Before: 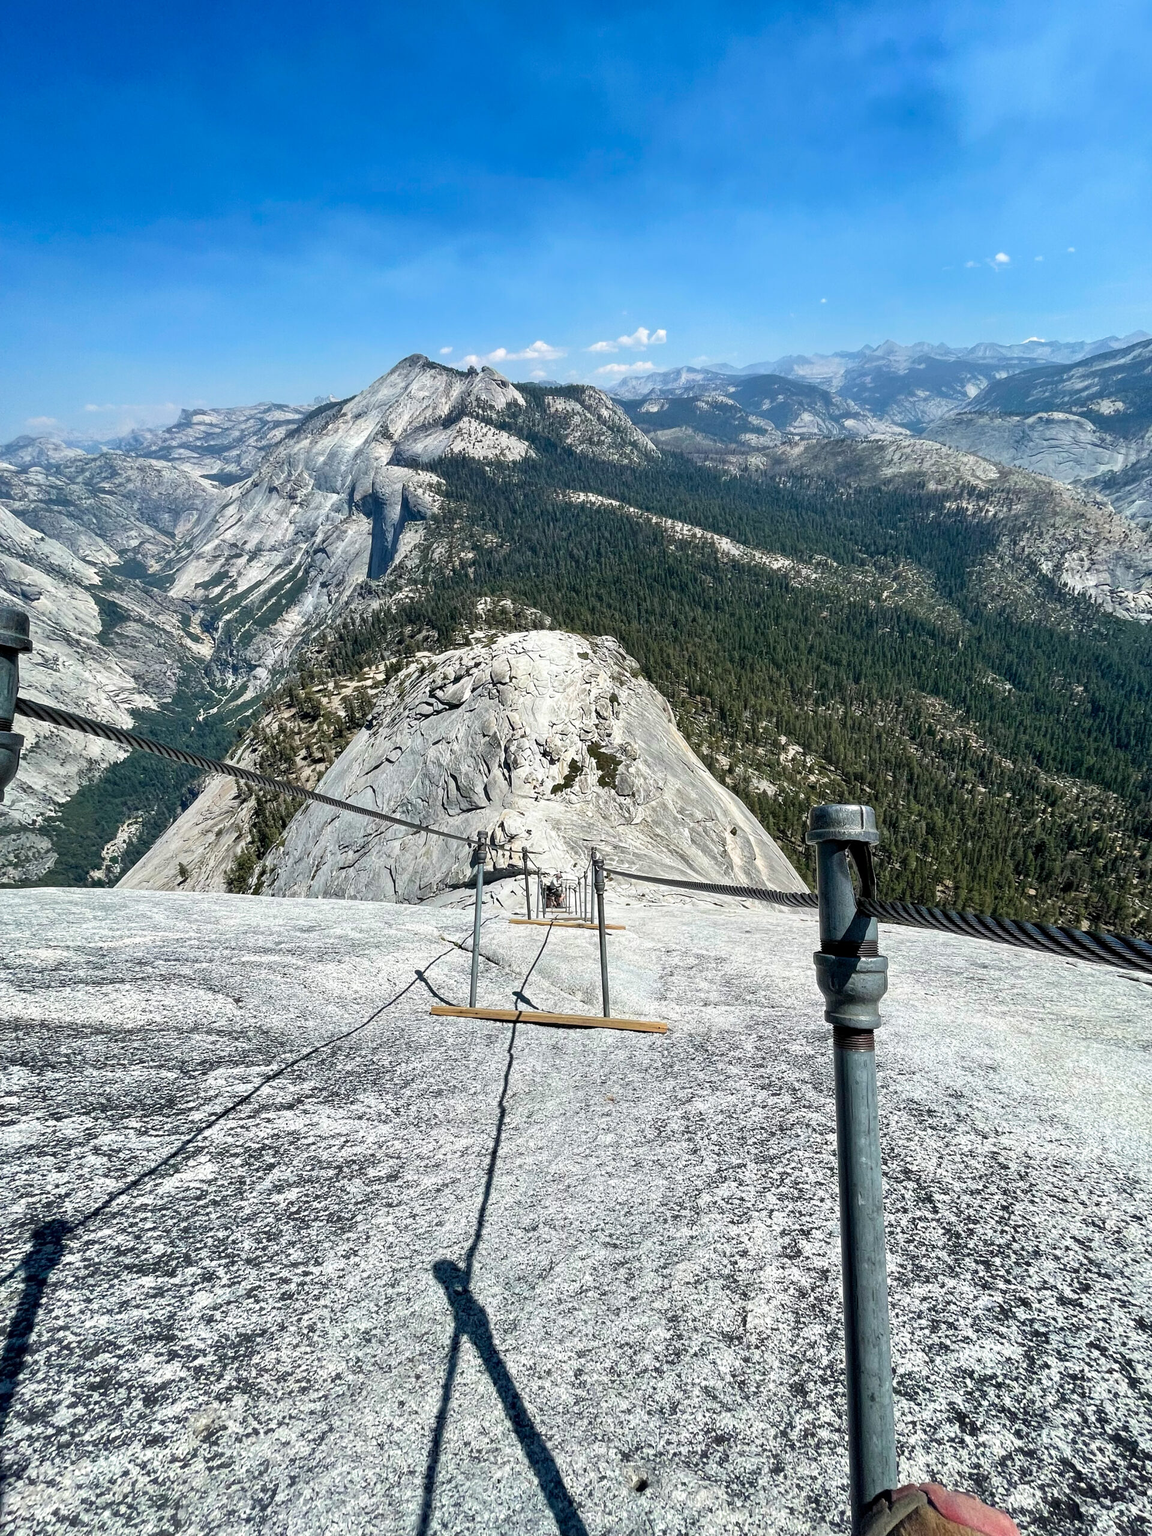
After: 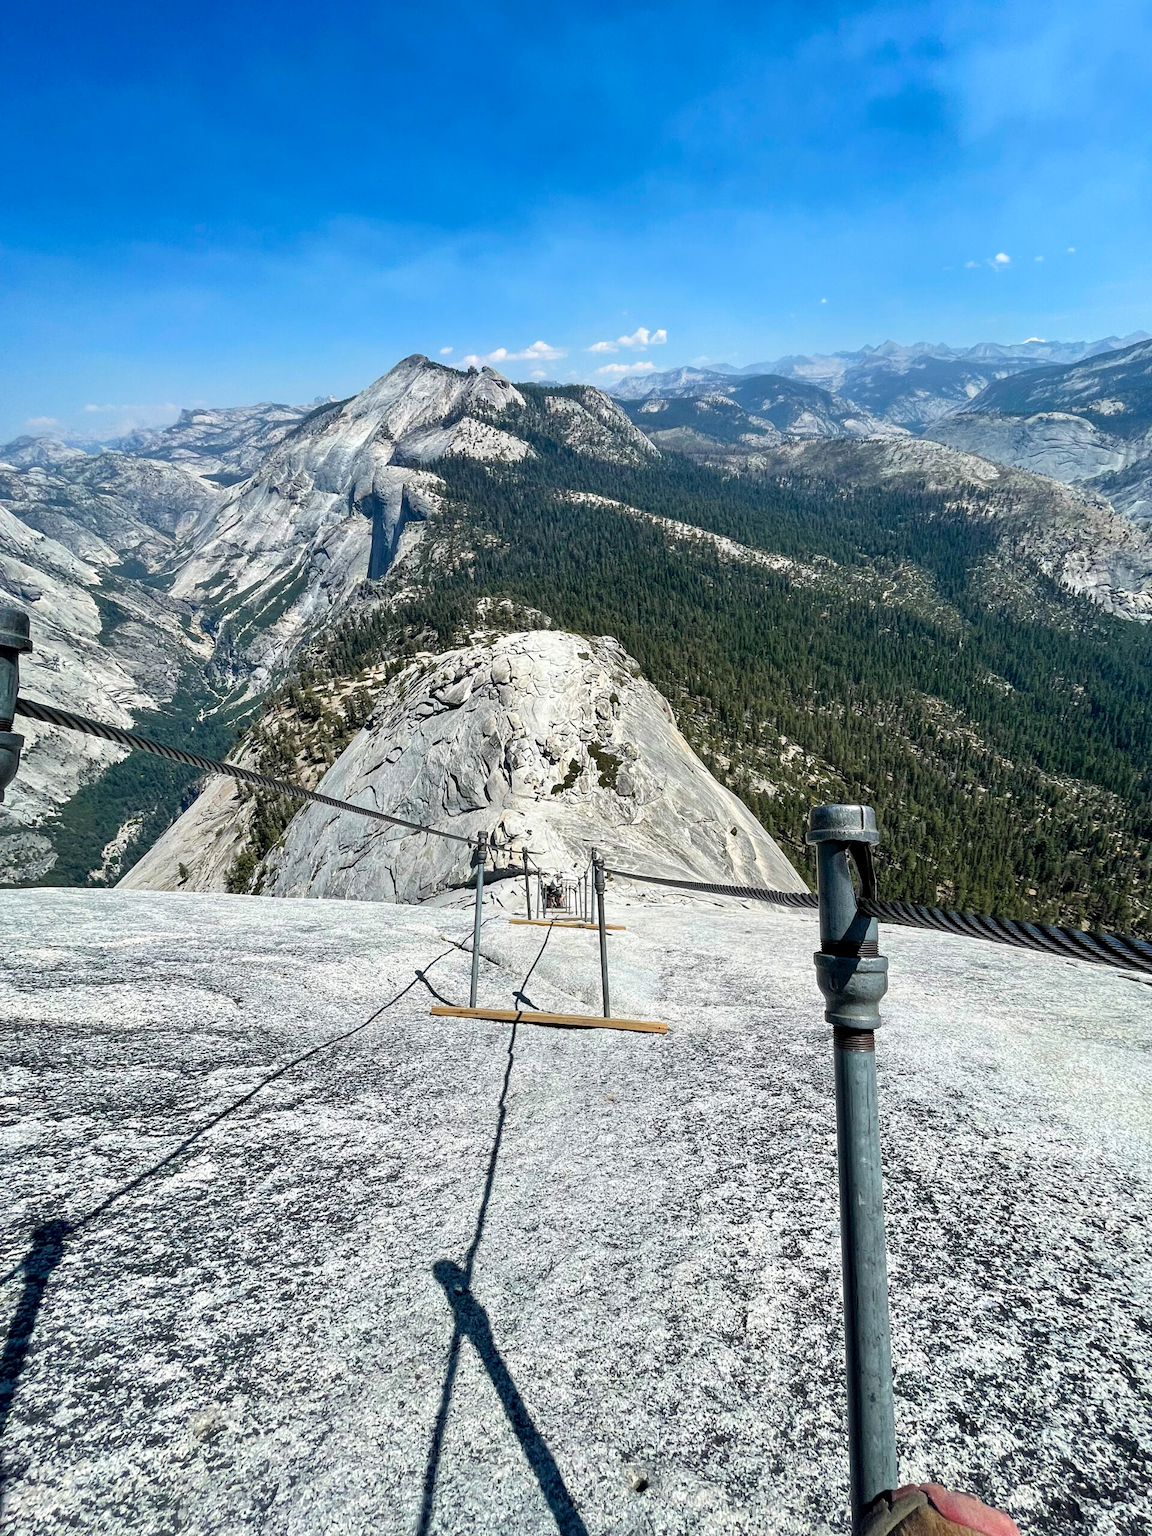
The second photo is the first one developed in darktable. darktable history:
contrast brightness saturation: contrast 0.039, saturation 0.065
